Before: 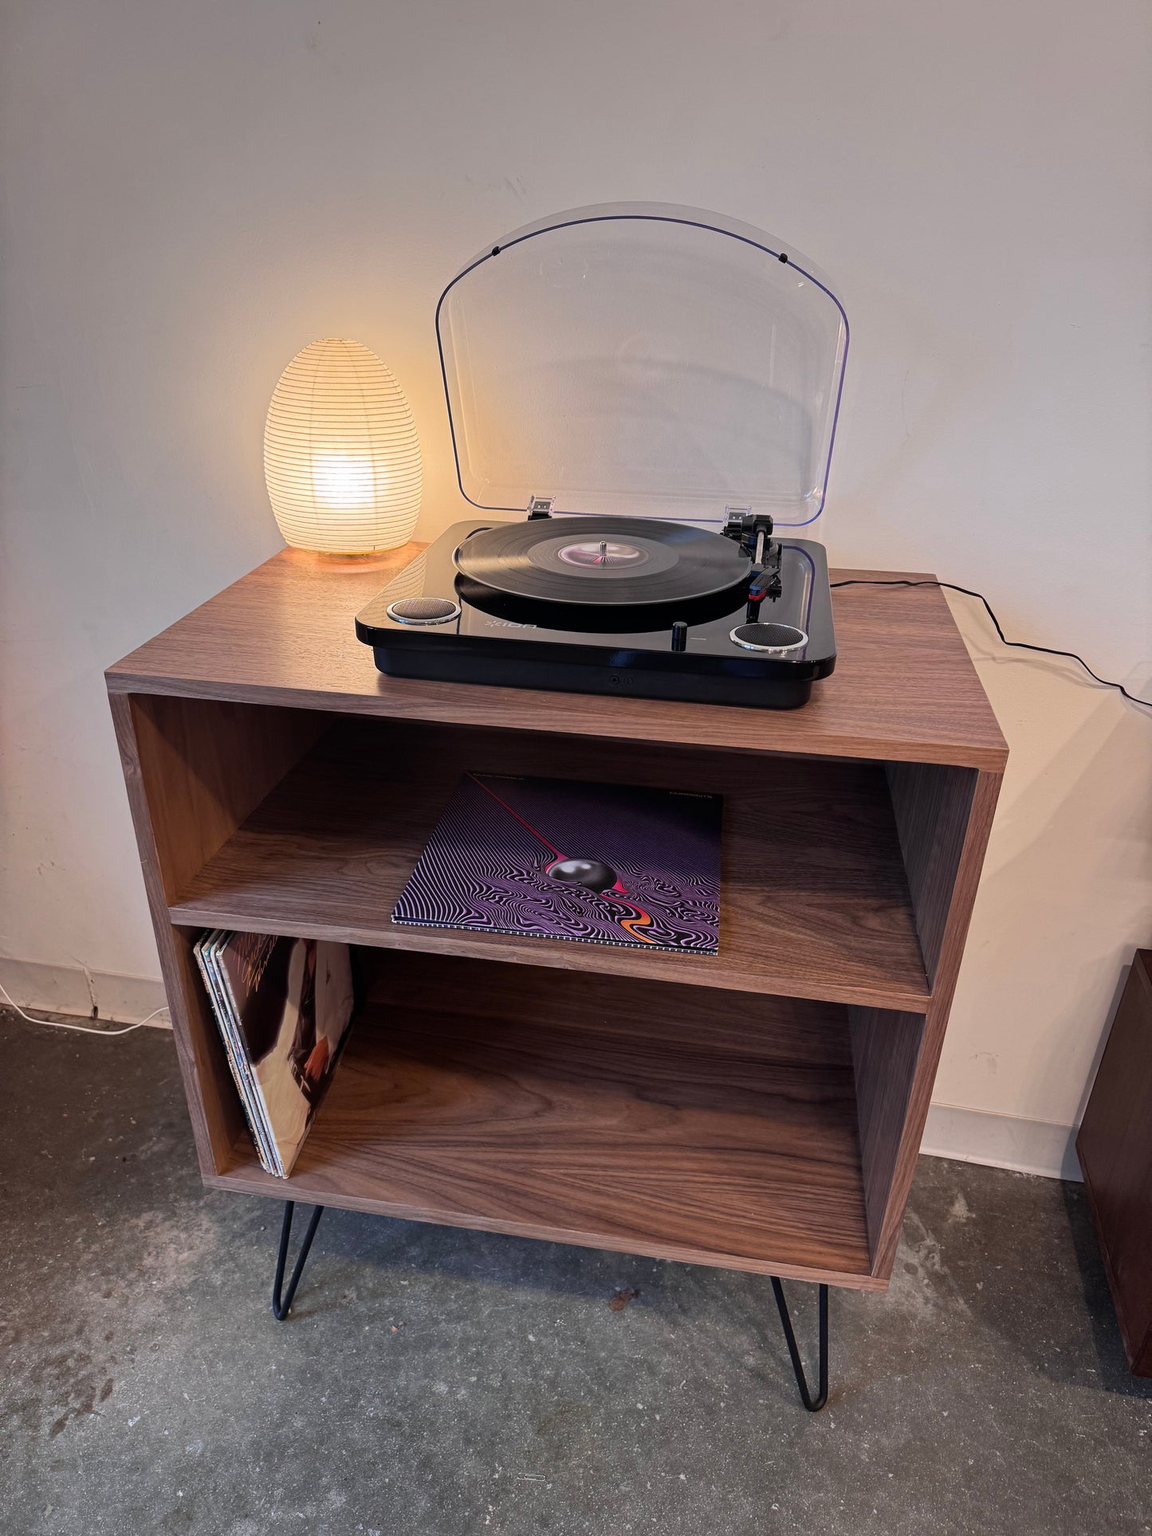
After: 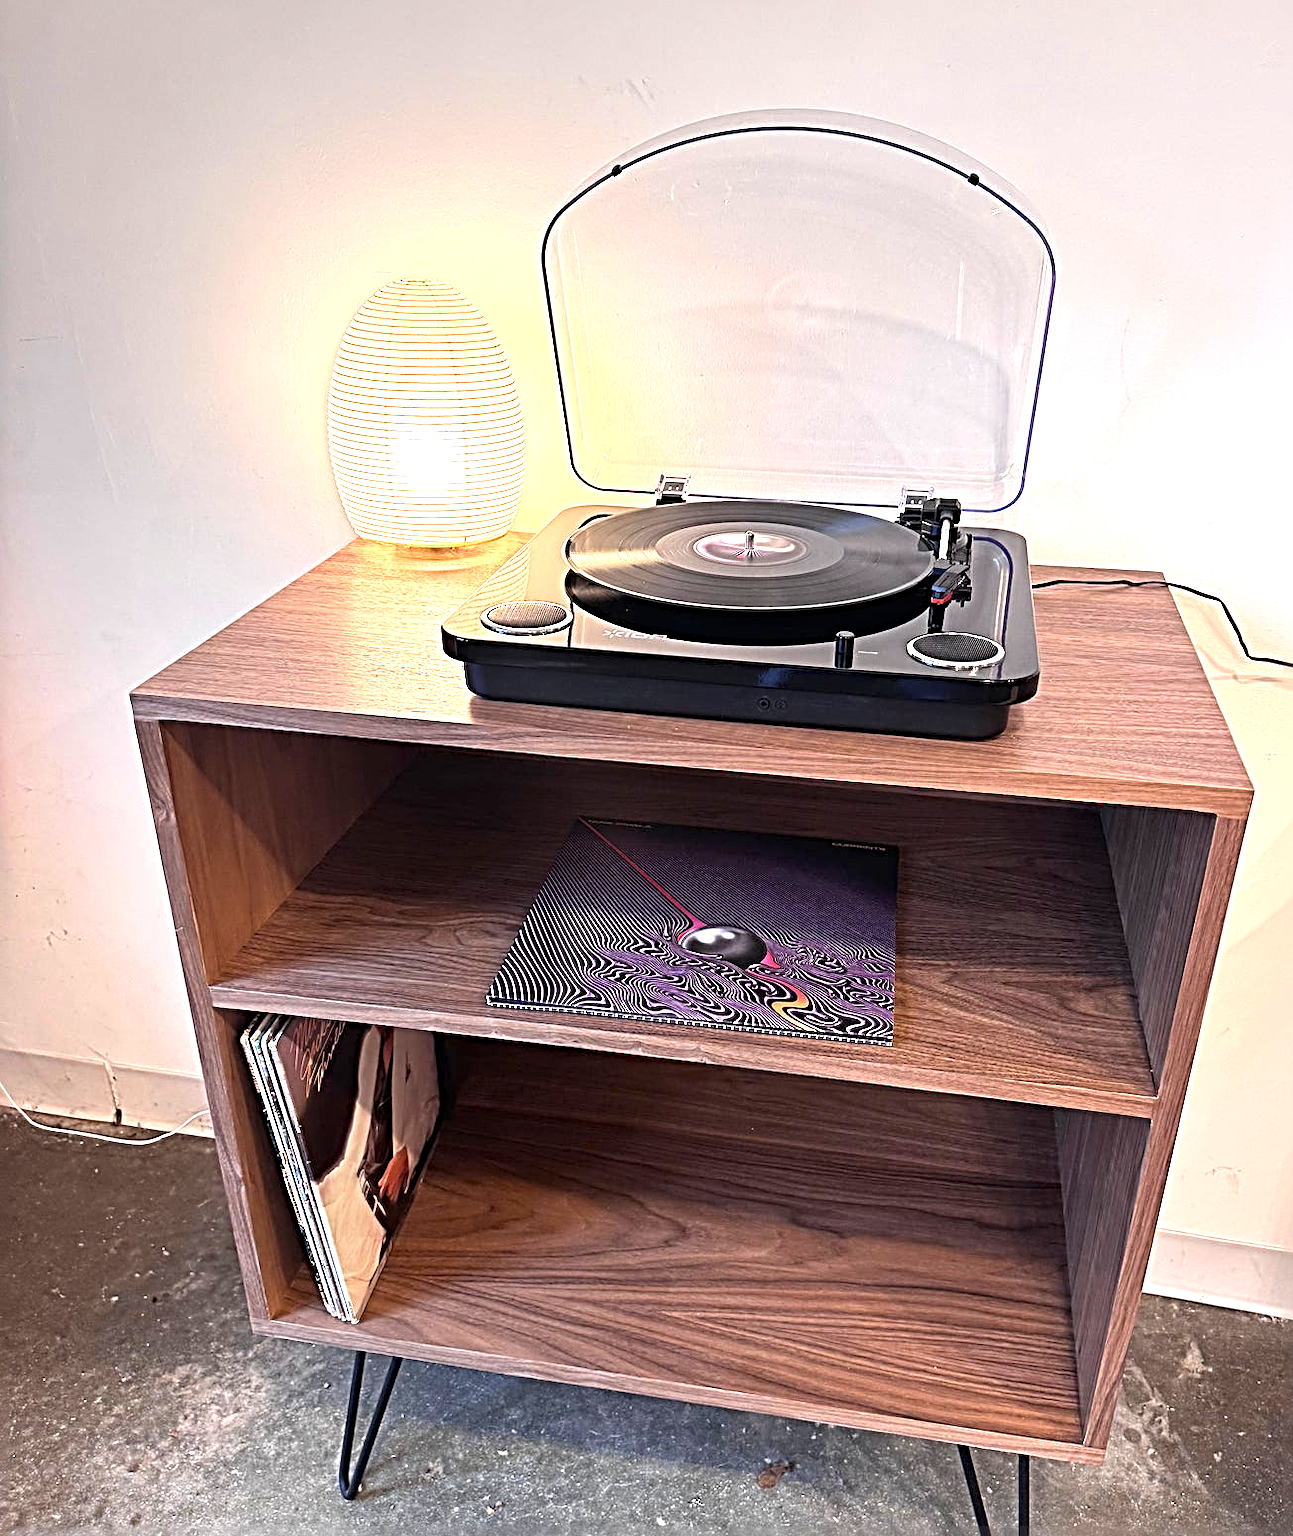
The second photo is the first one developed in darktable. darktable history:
exposure: black level correction 0, exposure 1.2 EV, compensate highlight preservation false
sharpen: radius 3.729, amount 0.94
crop: top 7.454%, right 9.687%, bottom 12.099%
